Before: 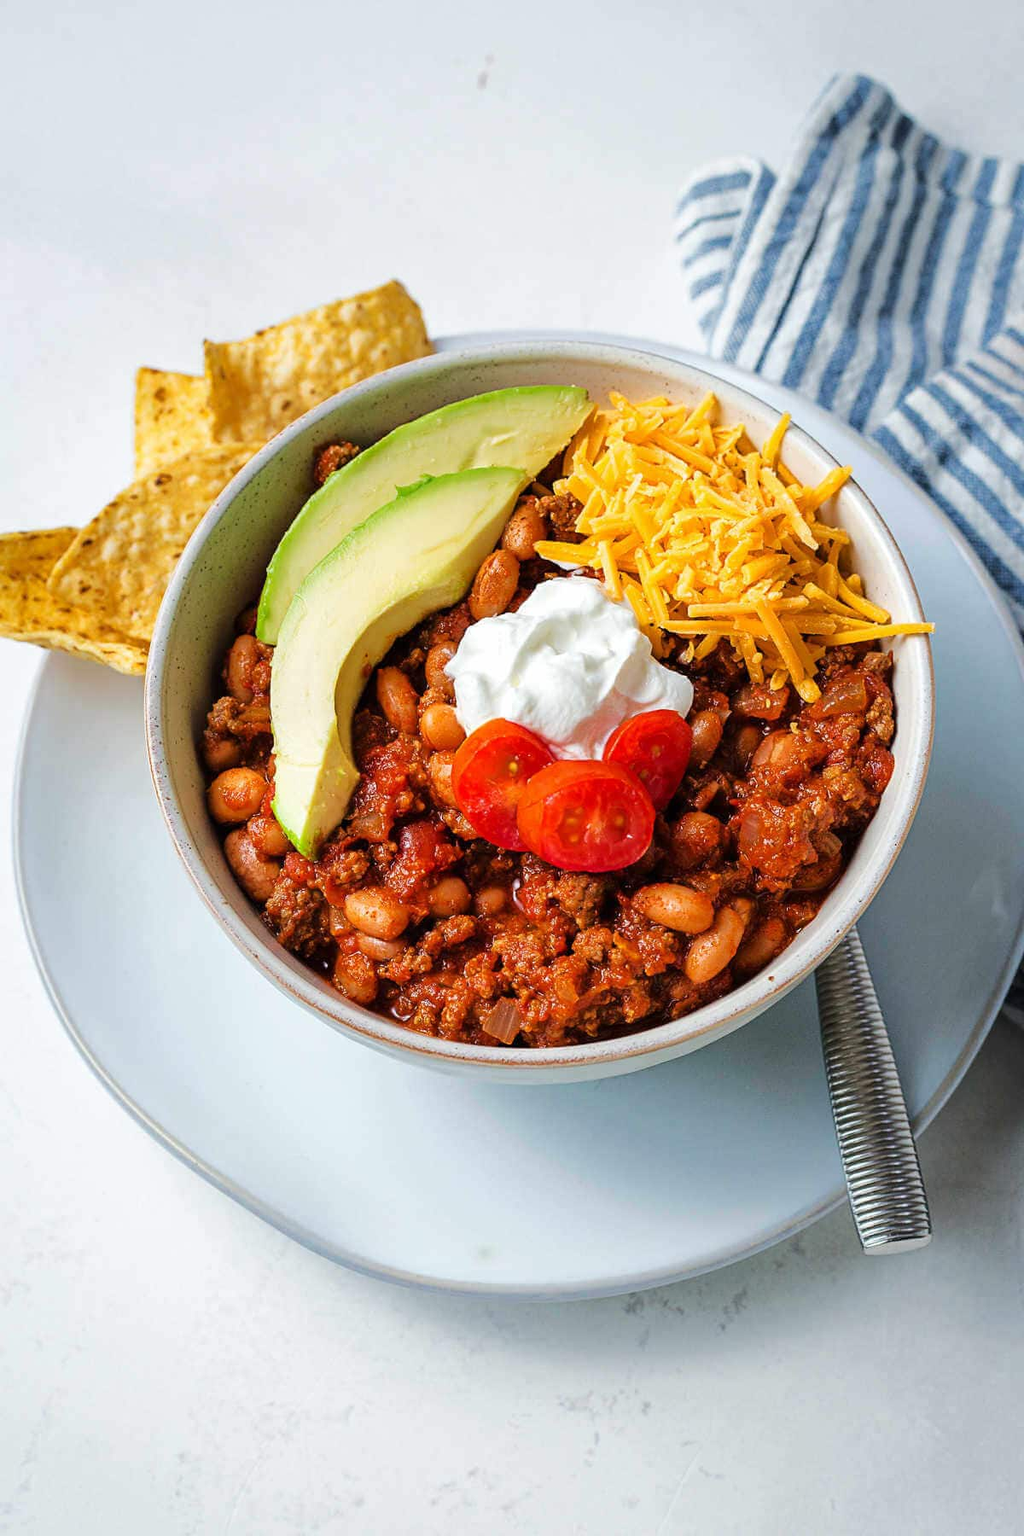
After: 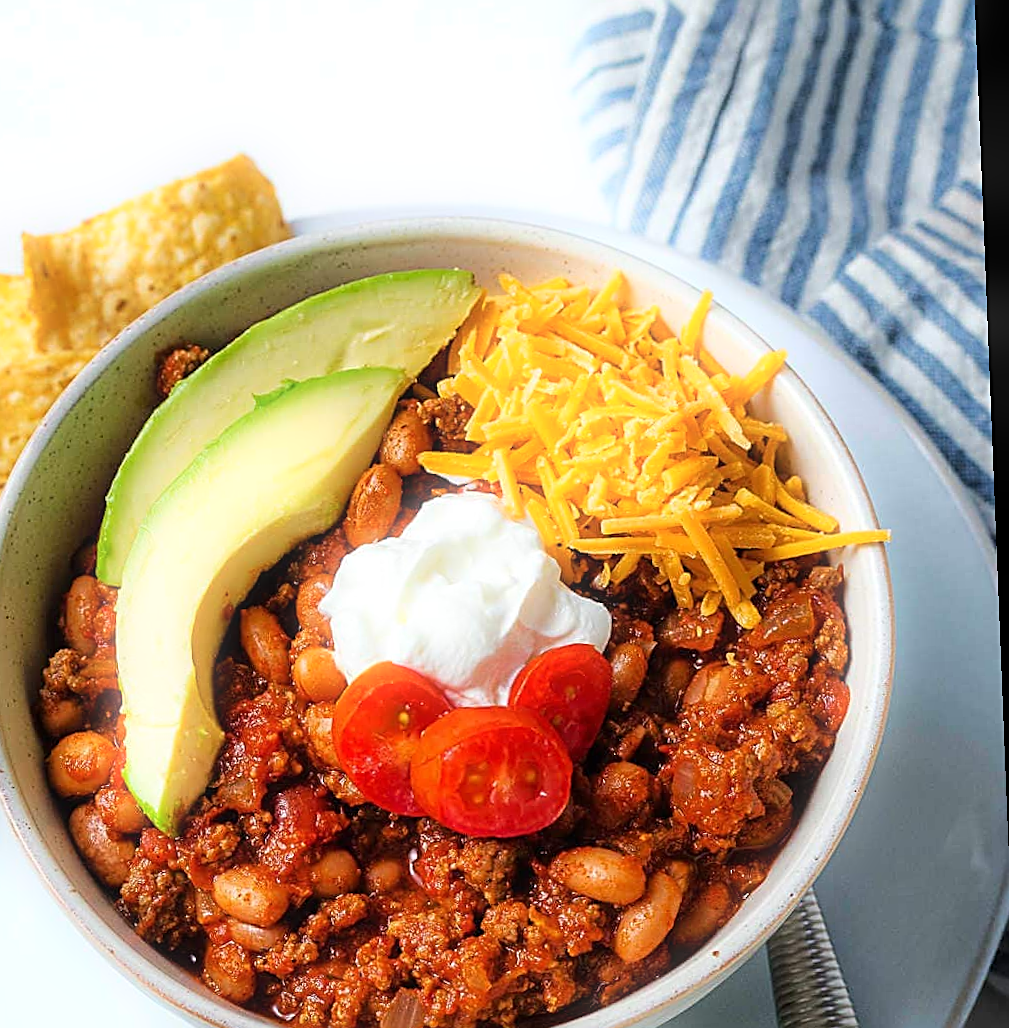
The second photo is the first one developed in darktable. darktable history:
rotate and perspective: rotation -2.29°, automatic cropping off
sharpen: on, module defaults
bloom: size 5%, threshold 95%, strength 15%
crop: left 18.38%, top 11.092%, right 2.134%, bottom 33.217%
